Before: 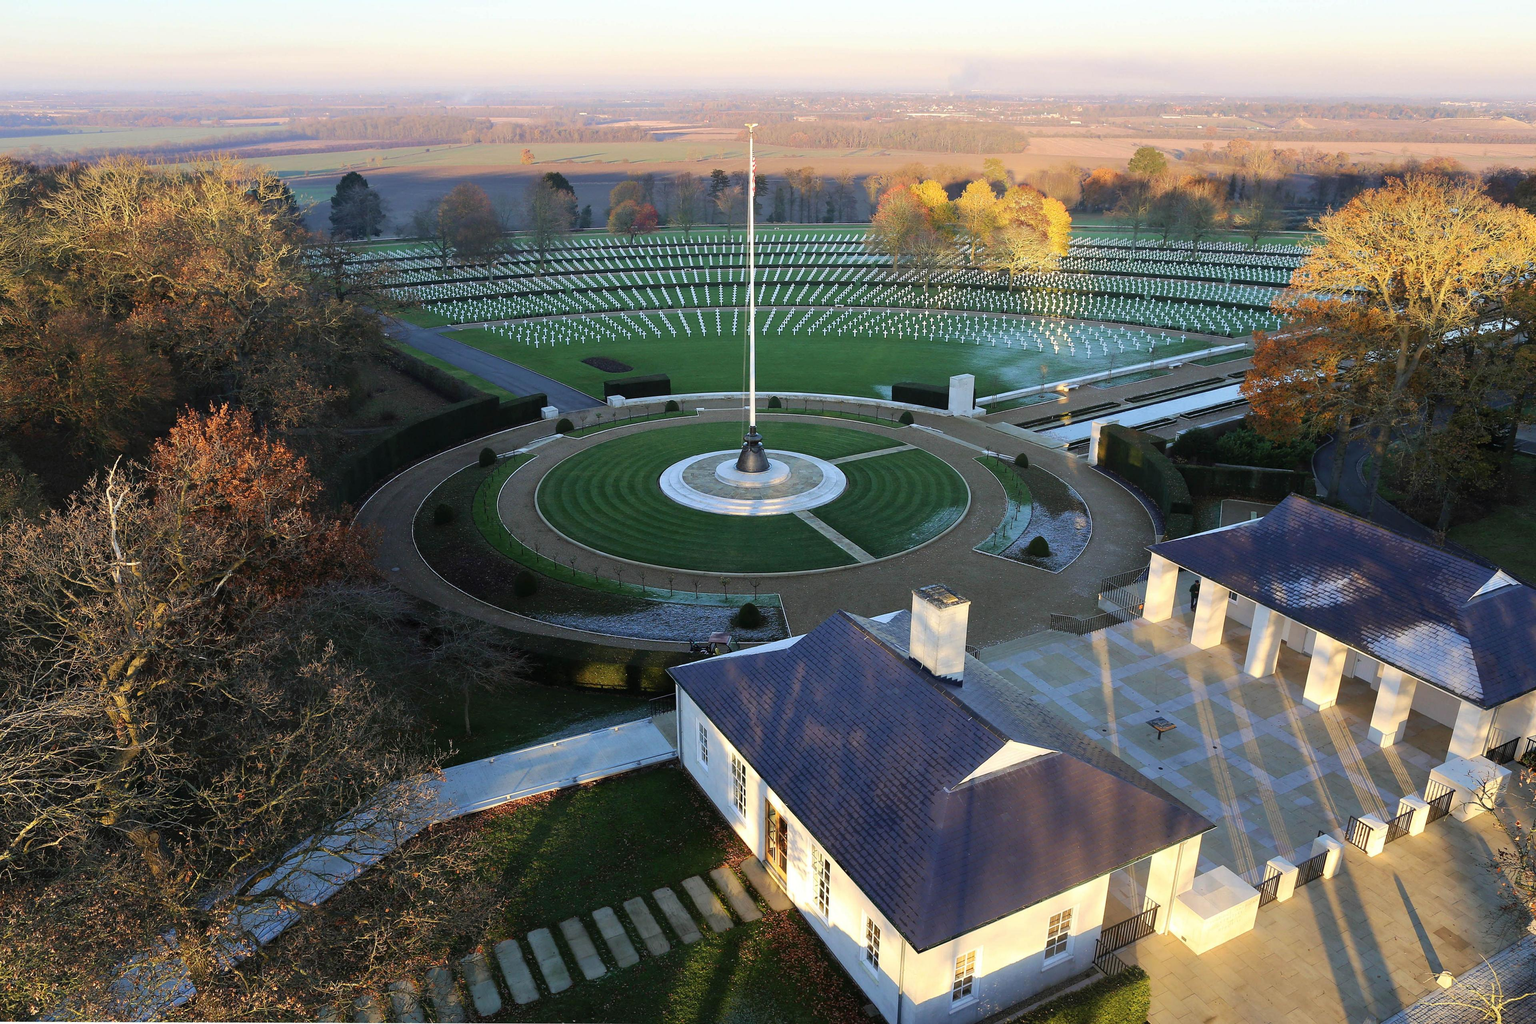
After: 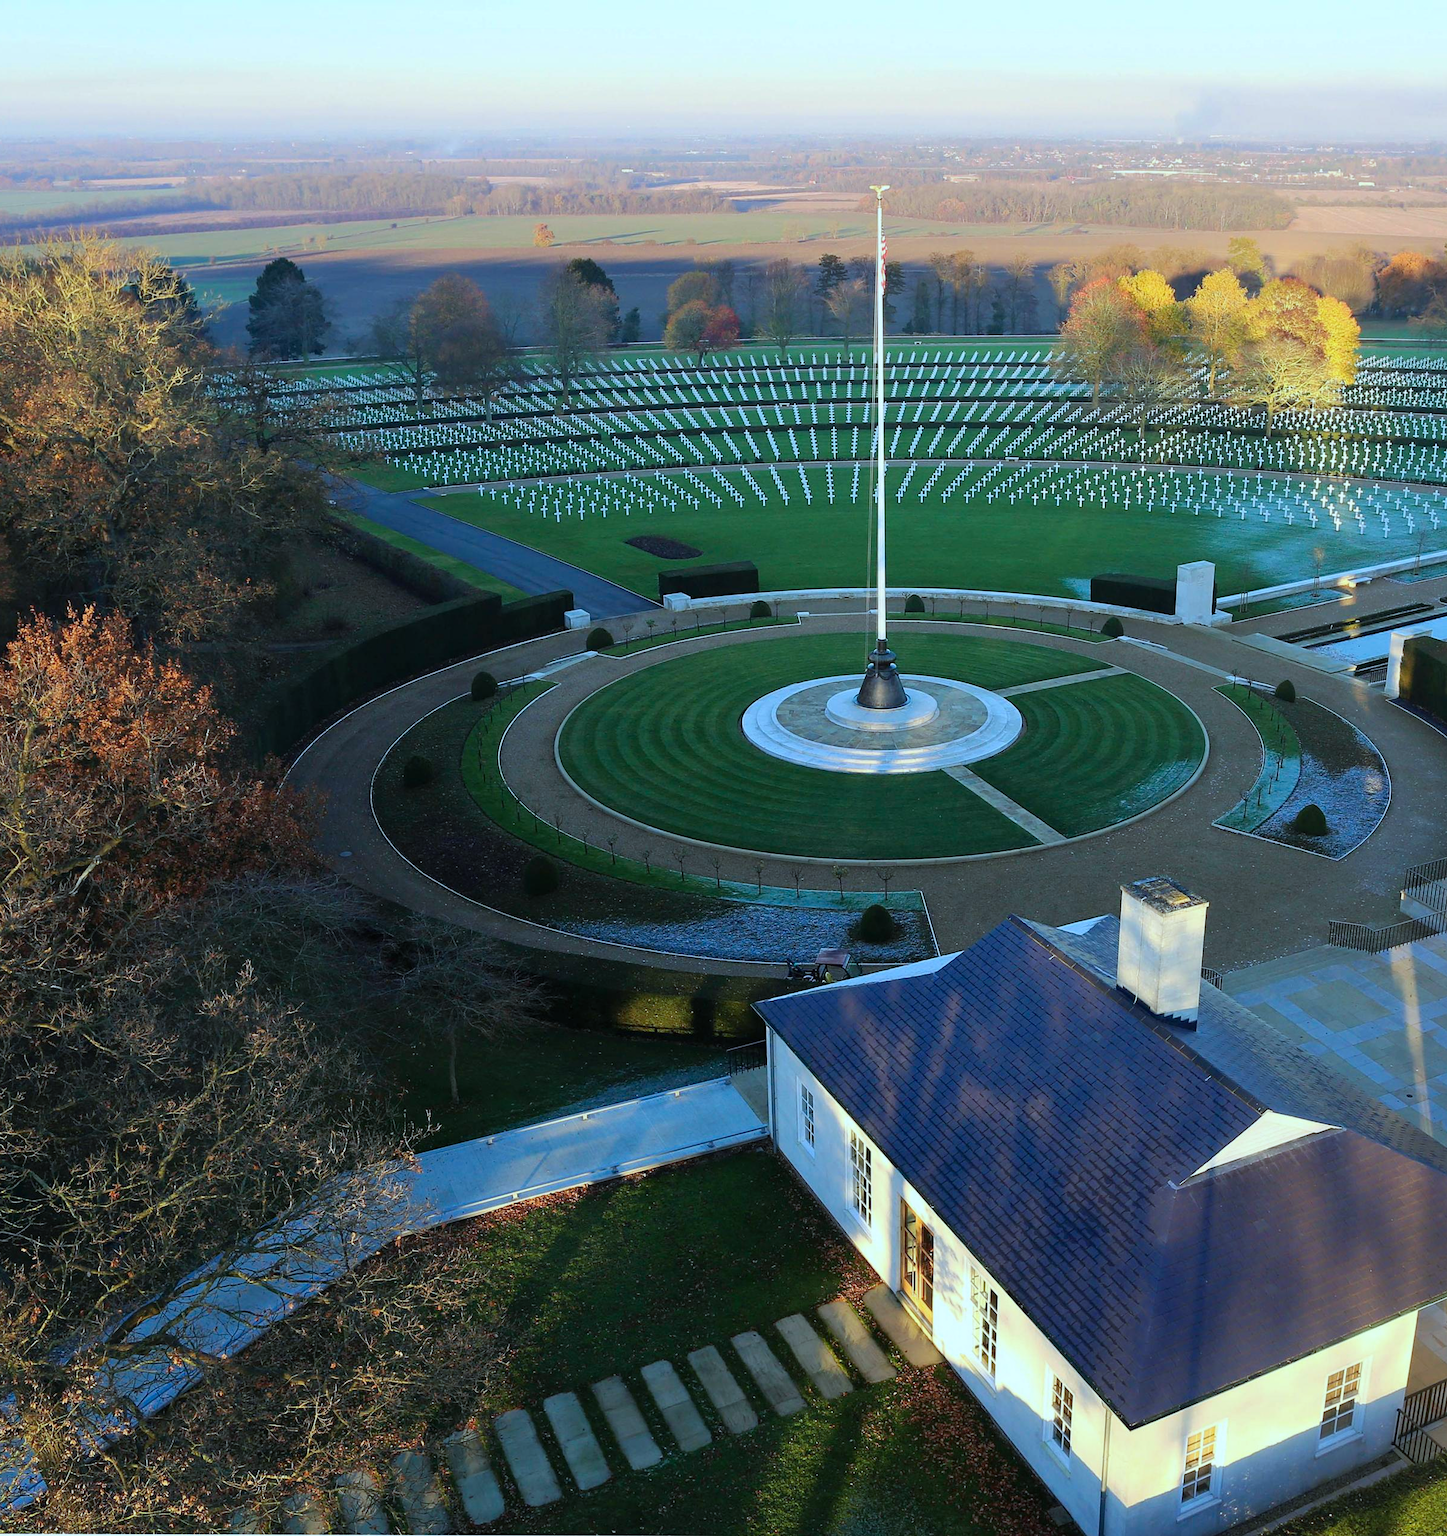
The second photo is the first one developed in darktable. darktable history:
color calibration: output R [0.994, 0.059, -0.119, 0], output G [-0.036, 1.09, -0.119, 0], output B [0.078, -0.108, 0.961, 0], illuminant F (fluorescent), F source F9 (Cool White Deluxe 4150 K) – high CRI, x 0.374, y 0.373, temperature 4161.82 K
crop: left 10.779%, right 26.43%
